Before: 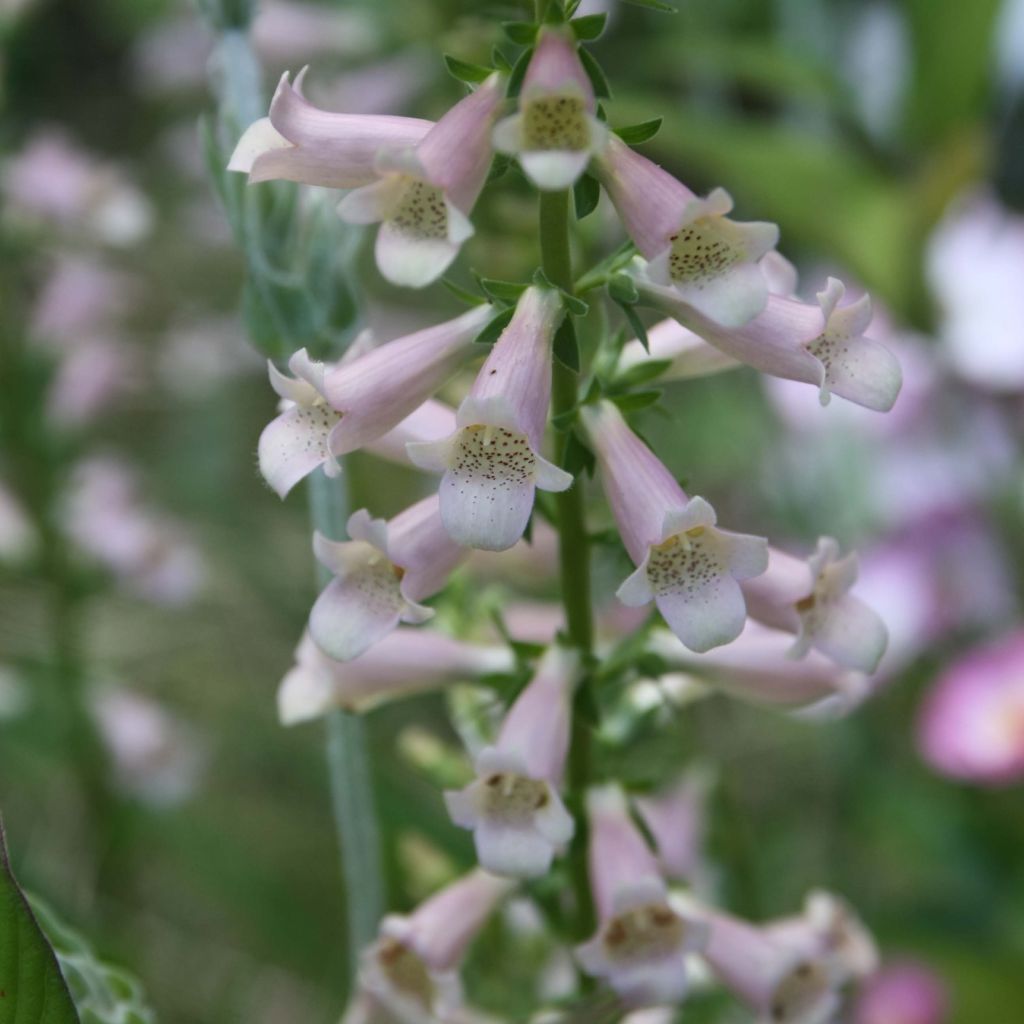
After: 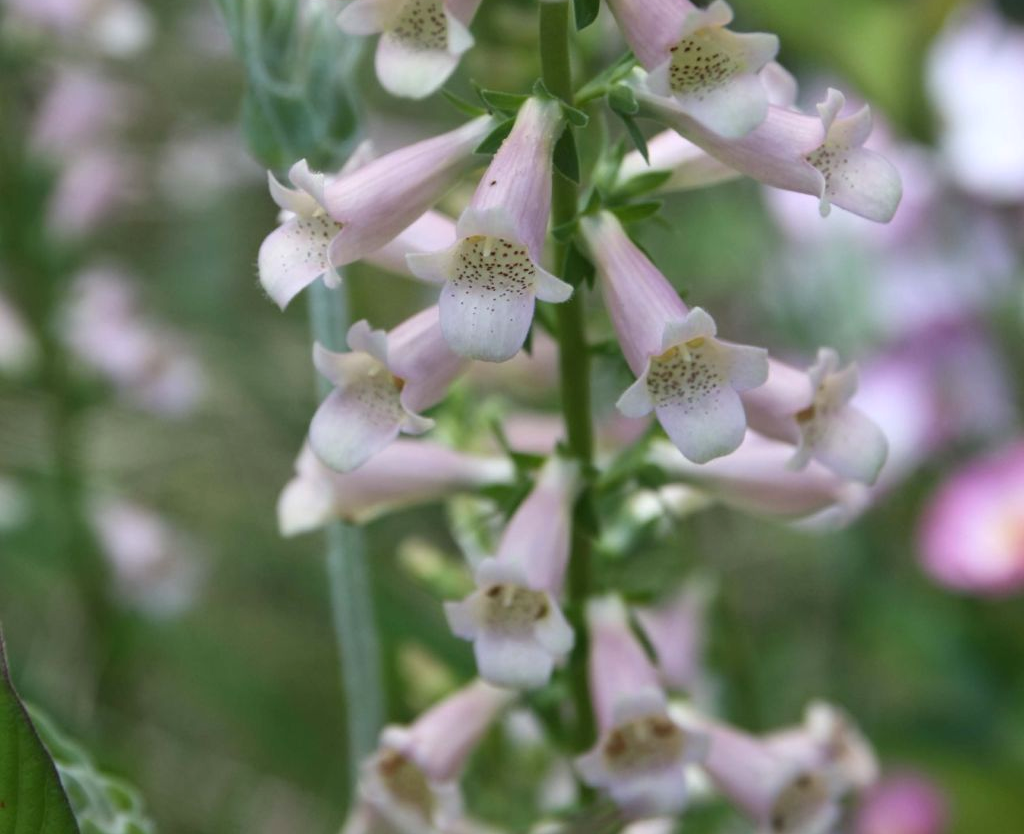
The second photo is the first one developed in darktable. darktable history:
crop and rotate: top 18.507%
exposure: exposure 0.2 EV, compensate highlight preservation false
